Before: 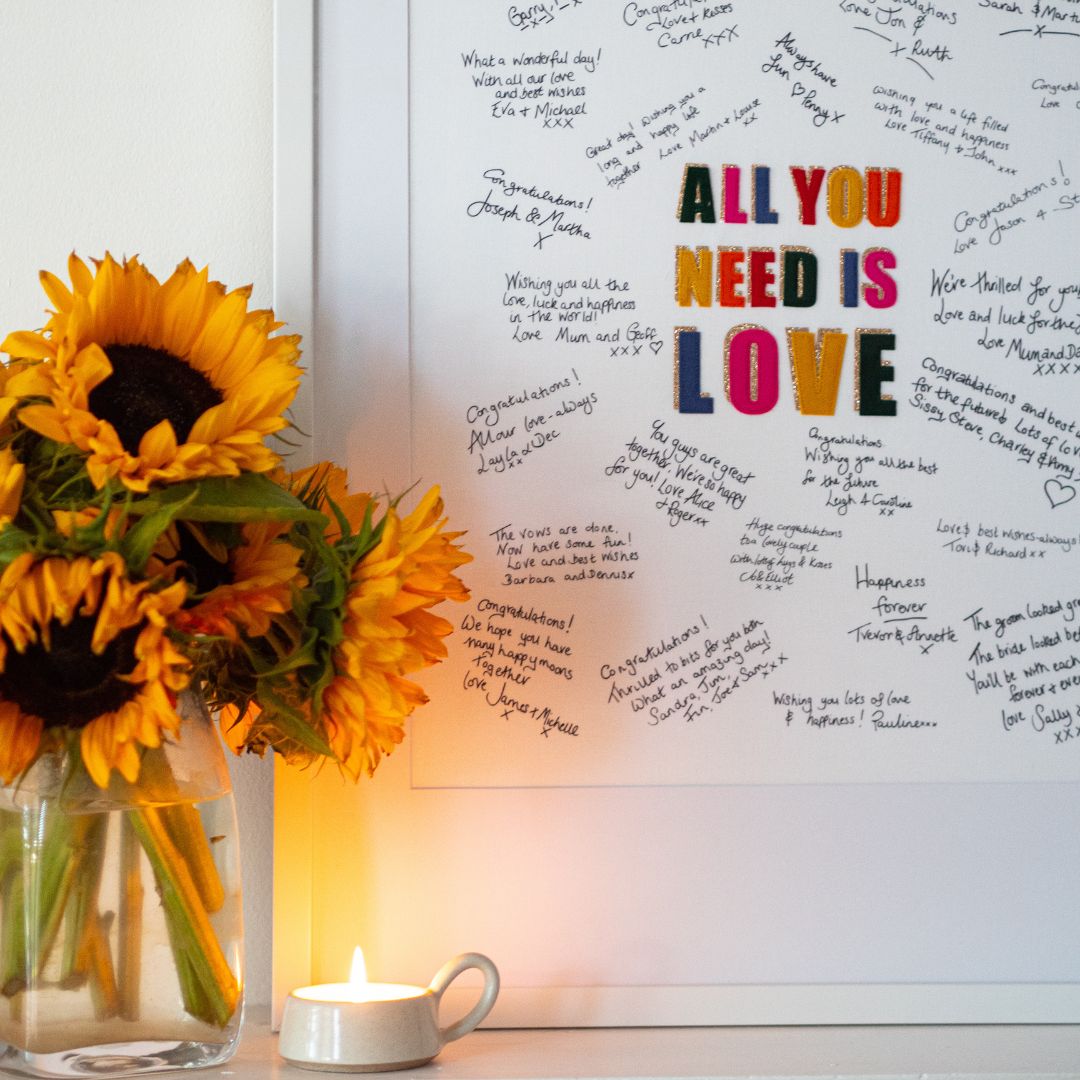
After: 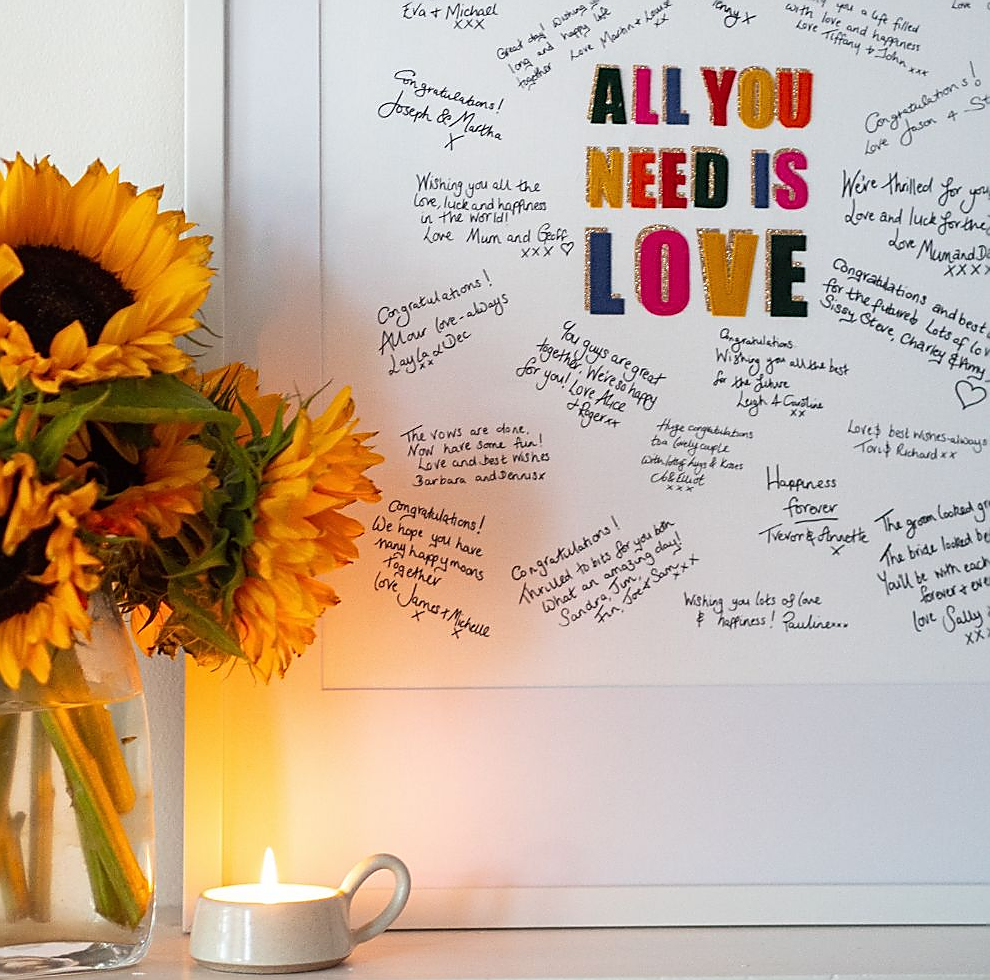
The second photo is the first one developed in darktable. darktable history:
sharpen: radius 1.4, amount 1.25, threshold 0.7
crop and rotate: left 8.262%, top 9.226%
